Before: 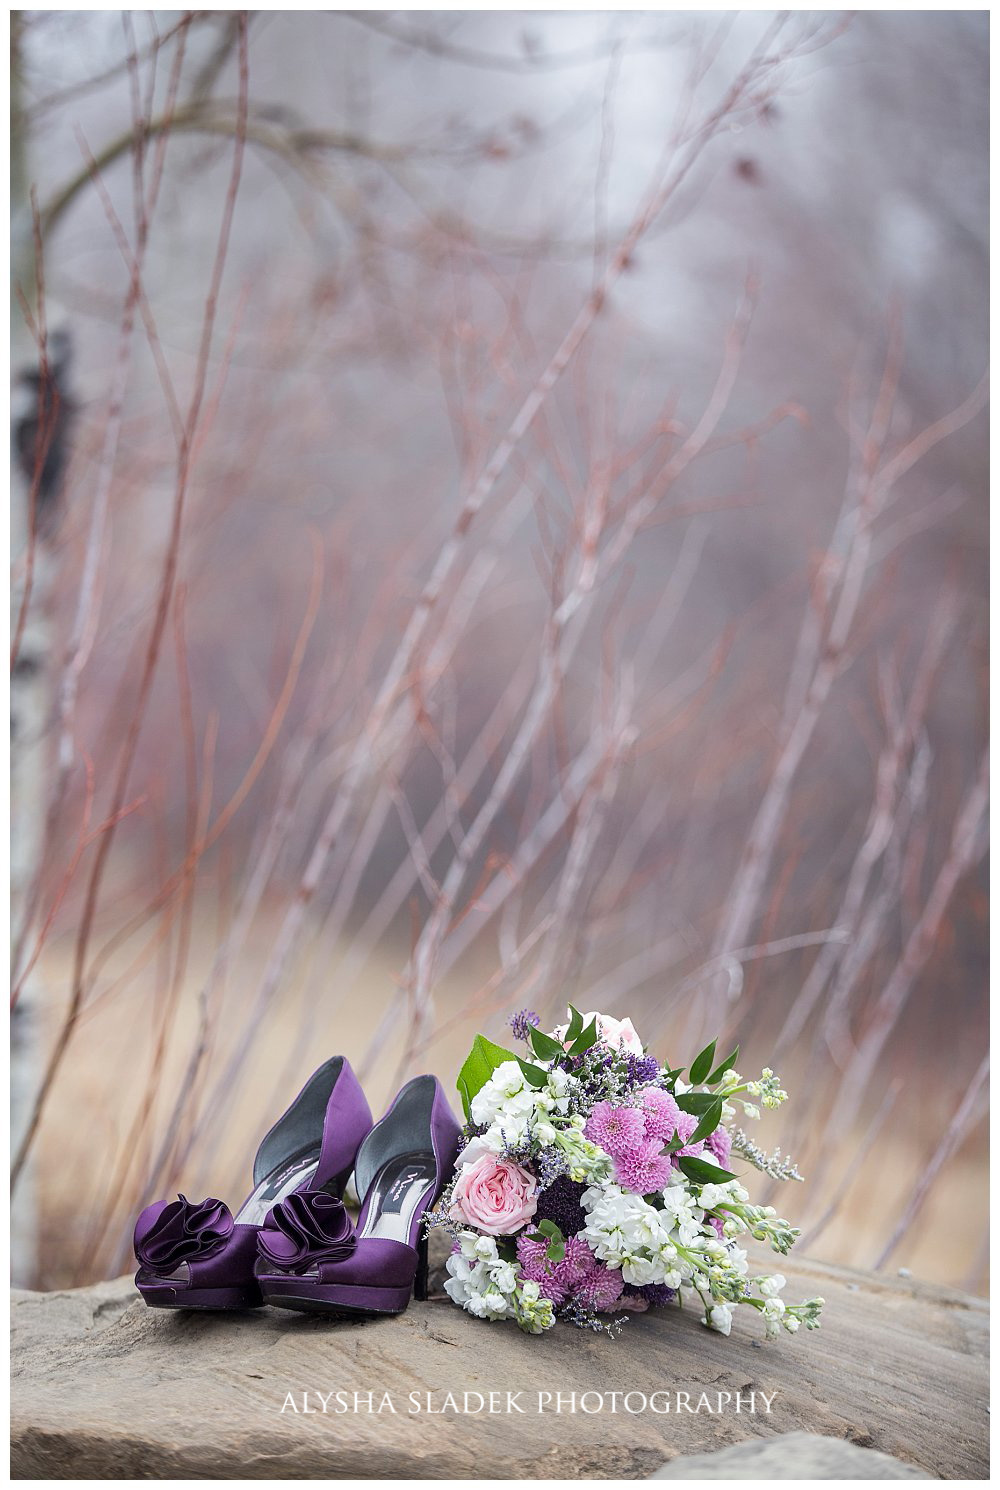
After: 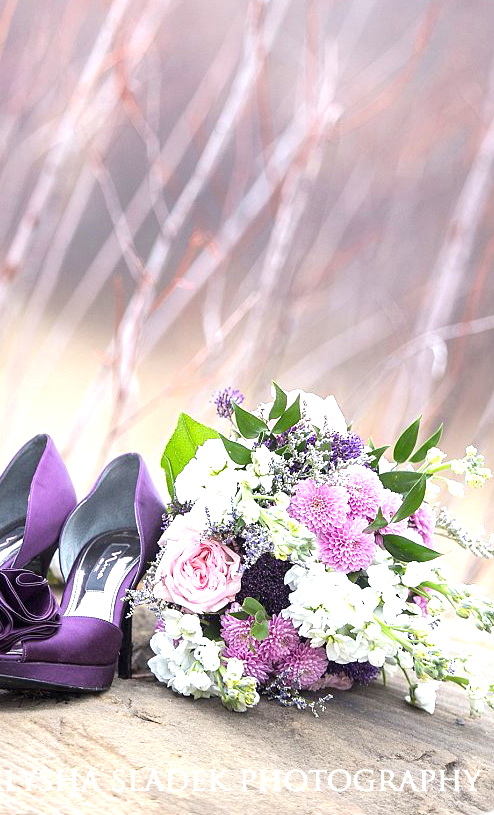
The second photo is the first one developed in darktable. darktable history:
crop: left 29.672%, top 41.786%, right 20.851%, bottom 3.487%
exposure: black level correction 0, exposure 1 EV, compensate exposure bias true, compensate highlight preservation false
